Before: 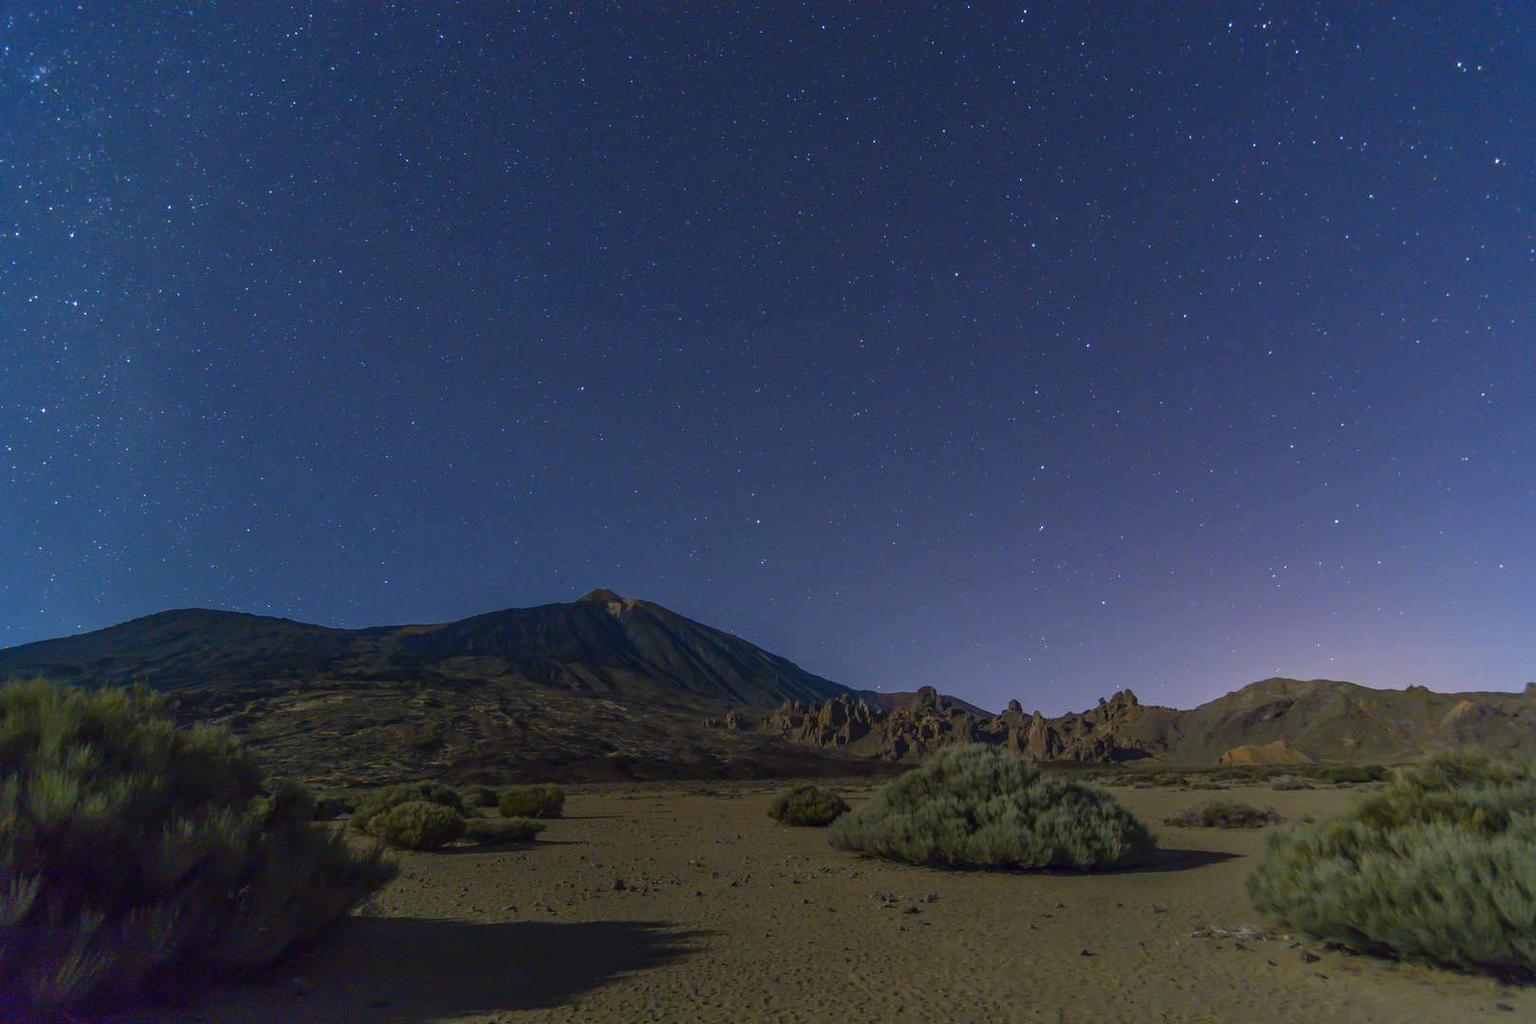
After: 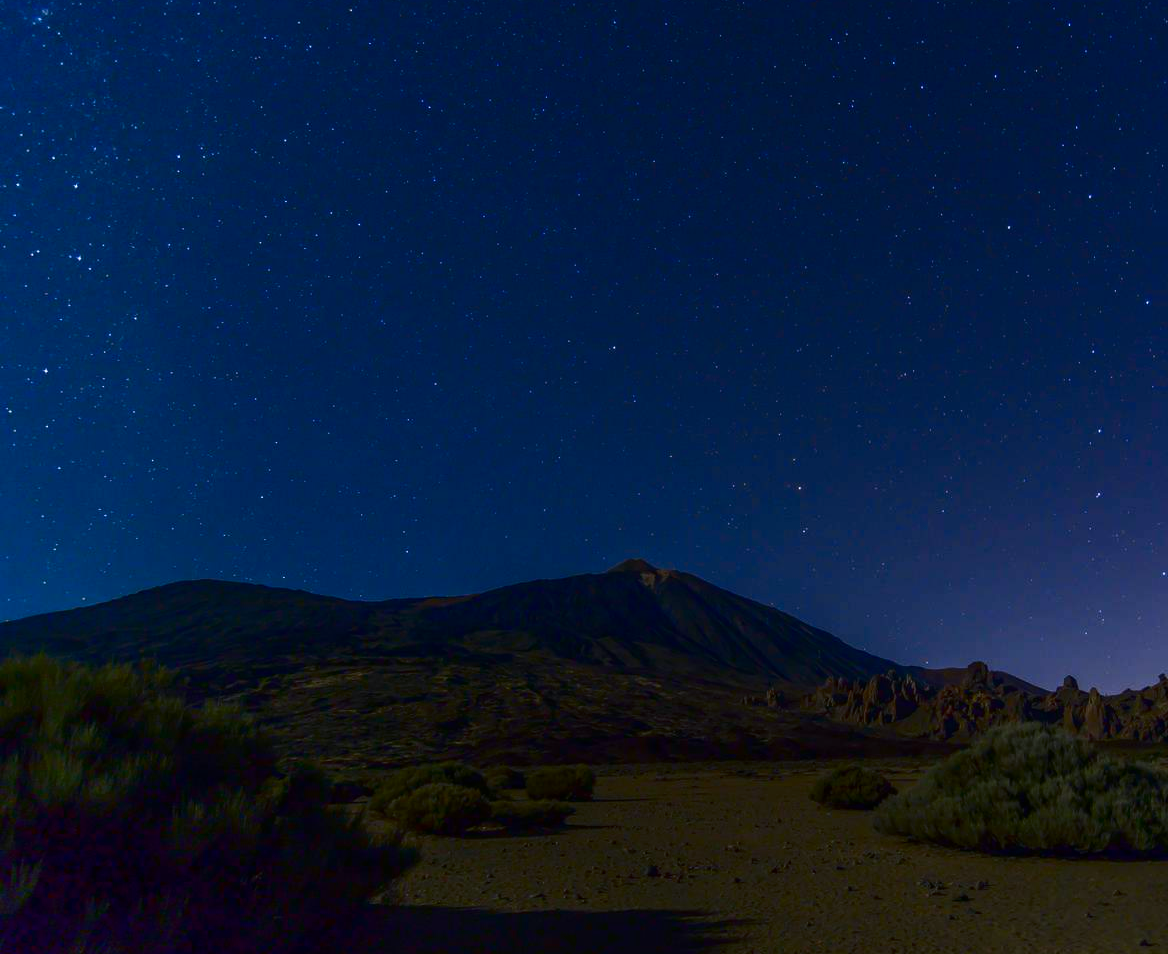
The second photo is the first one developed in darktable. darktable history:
white balance: red 0.984, blue 1.059
contrast brightness saturation: contrast 0.13, brightness -0.24, saturation 0.14
crop: top 5.803%, right 27.864%, bottom 5.804%
